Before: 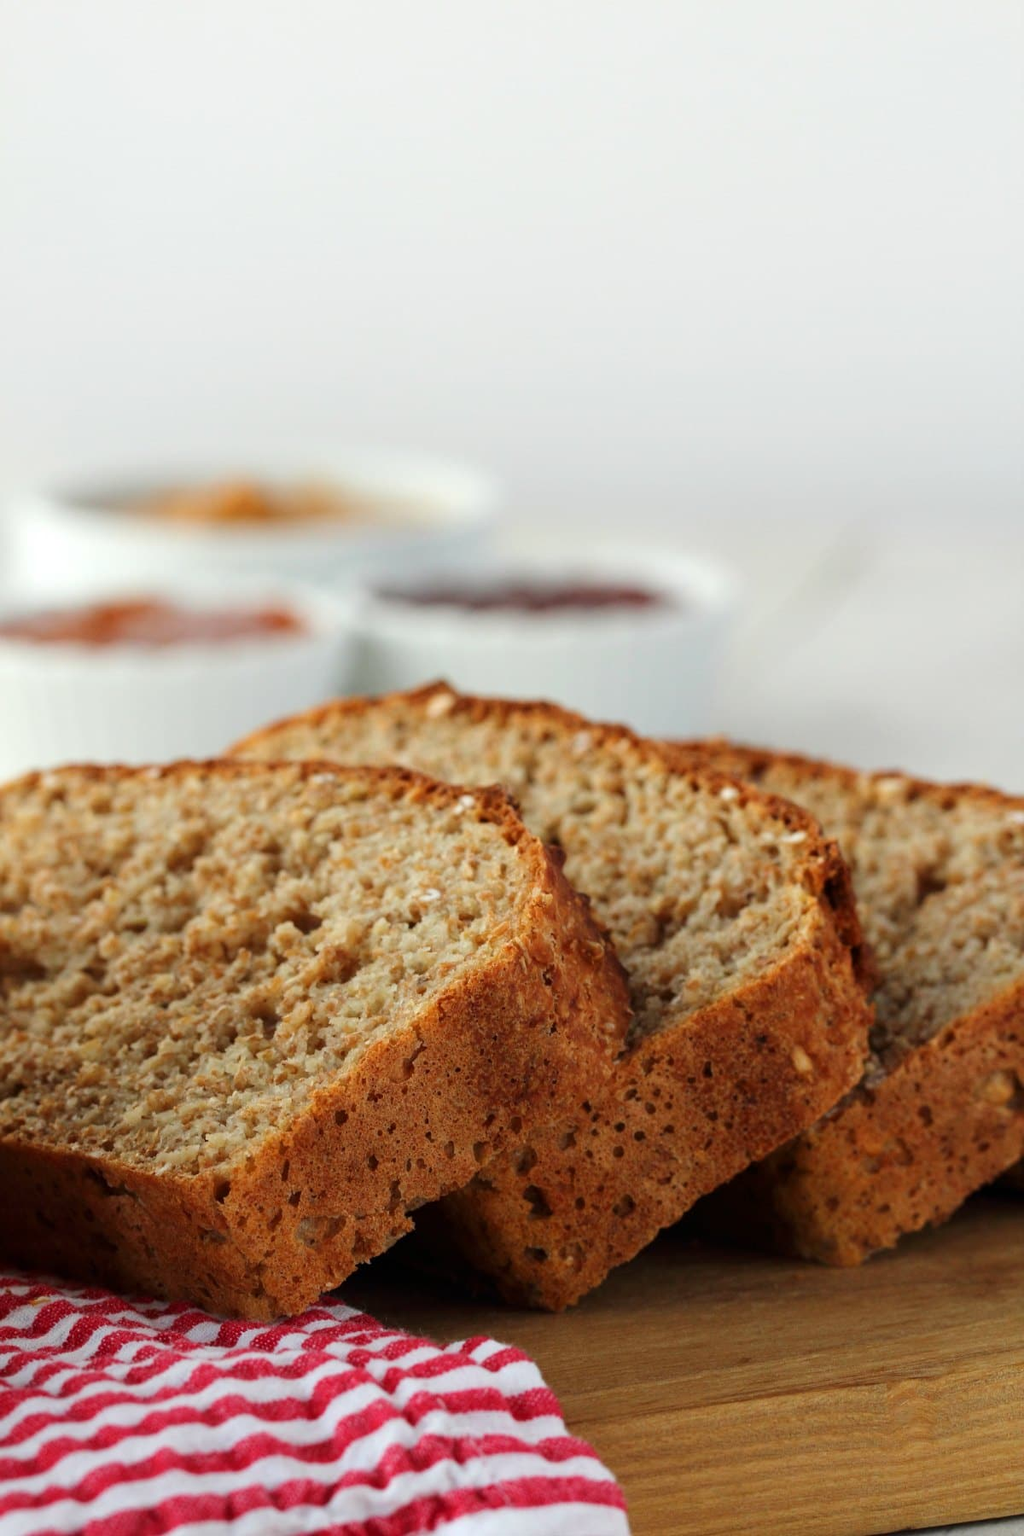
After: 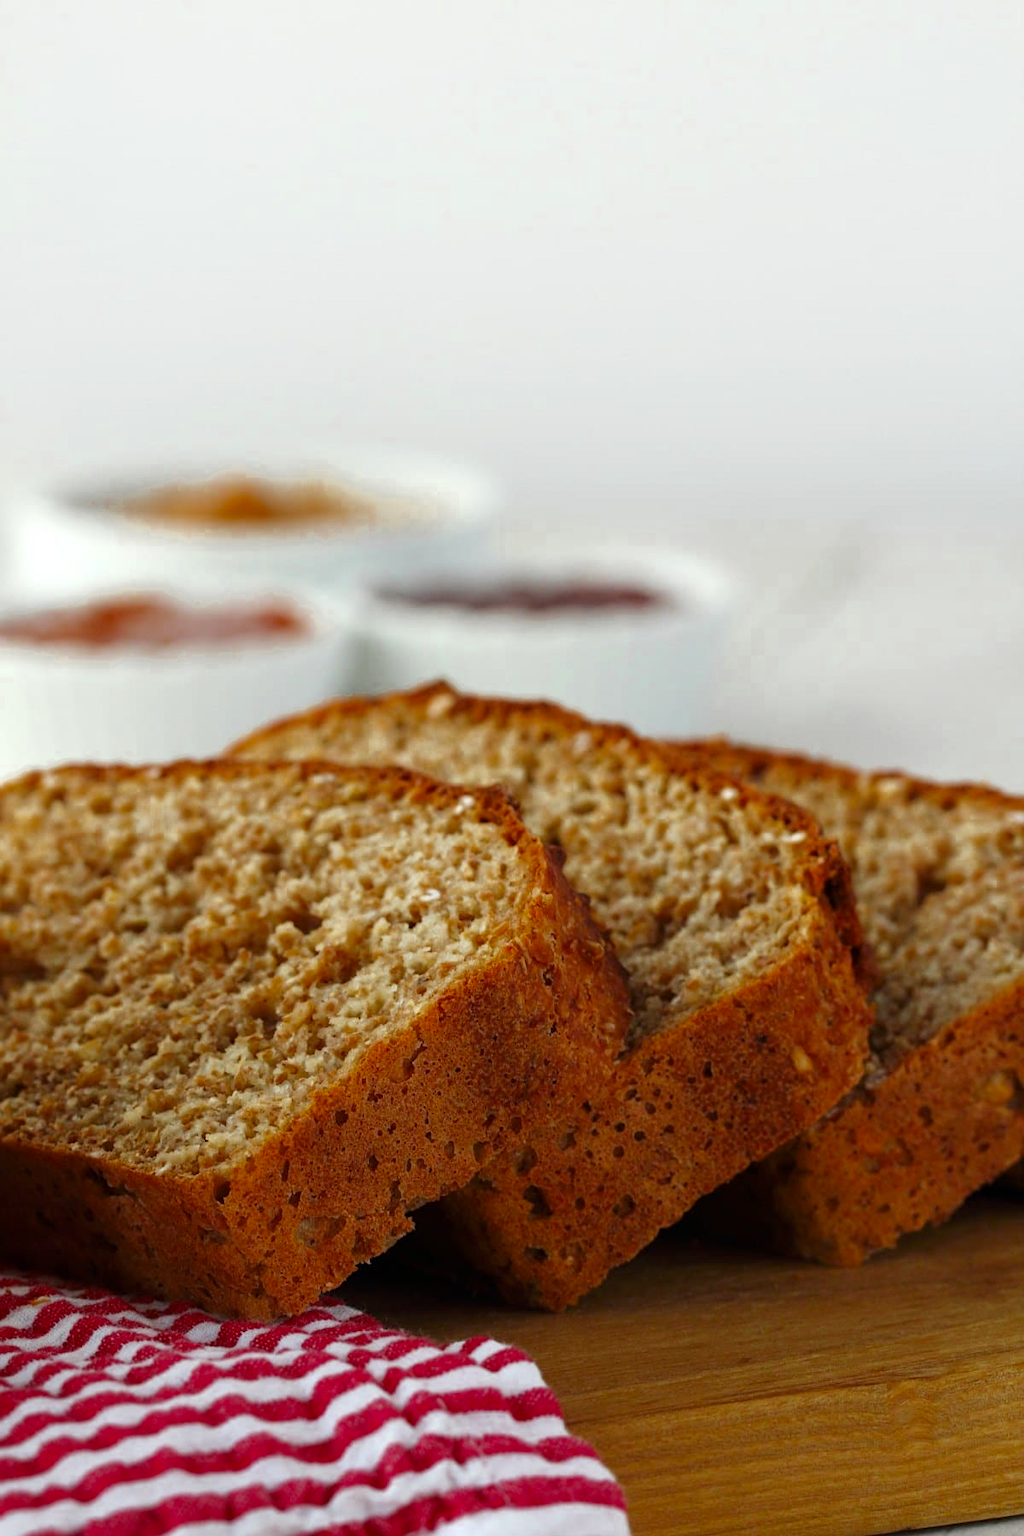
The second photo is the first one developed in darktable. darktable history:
color zones: curves: ch0 [(0.11, 0.396) (0.195, 0.36) (0.25, 0.5) (0.303, 0.412) (0.357, 0.544) (0.75, 0.5) (0.967, 0.328)]; ch1 [(0, 0.468) (0.112, 0.512) (0.202, 0.6) (0.25, 0.5) (0.307, 0.352) (0.357, 0.544) (0.75, 0.5) (0.963, 0.524)]
sharpen: amount 0.2
